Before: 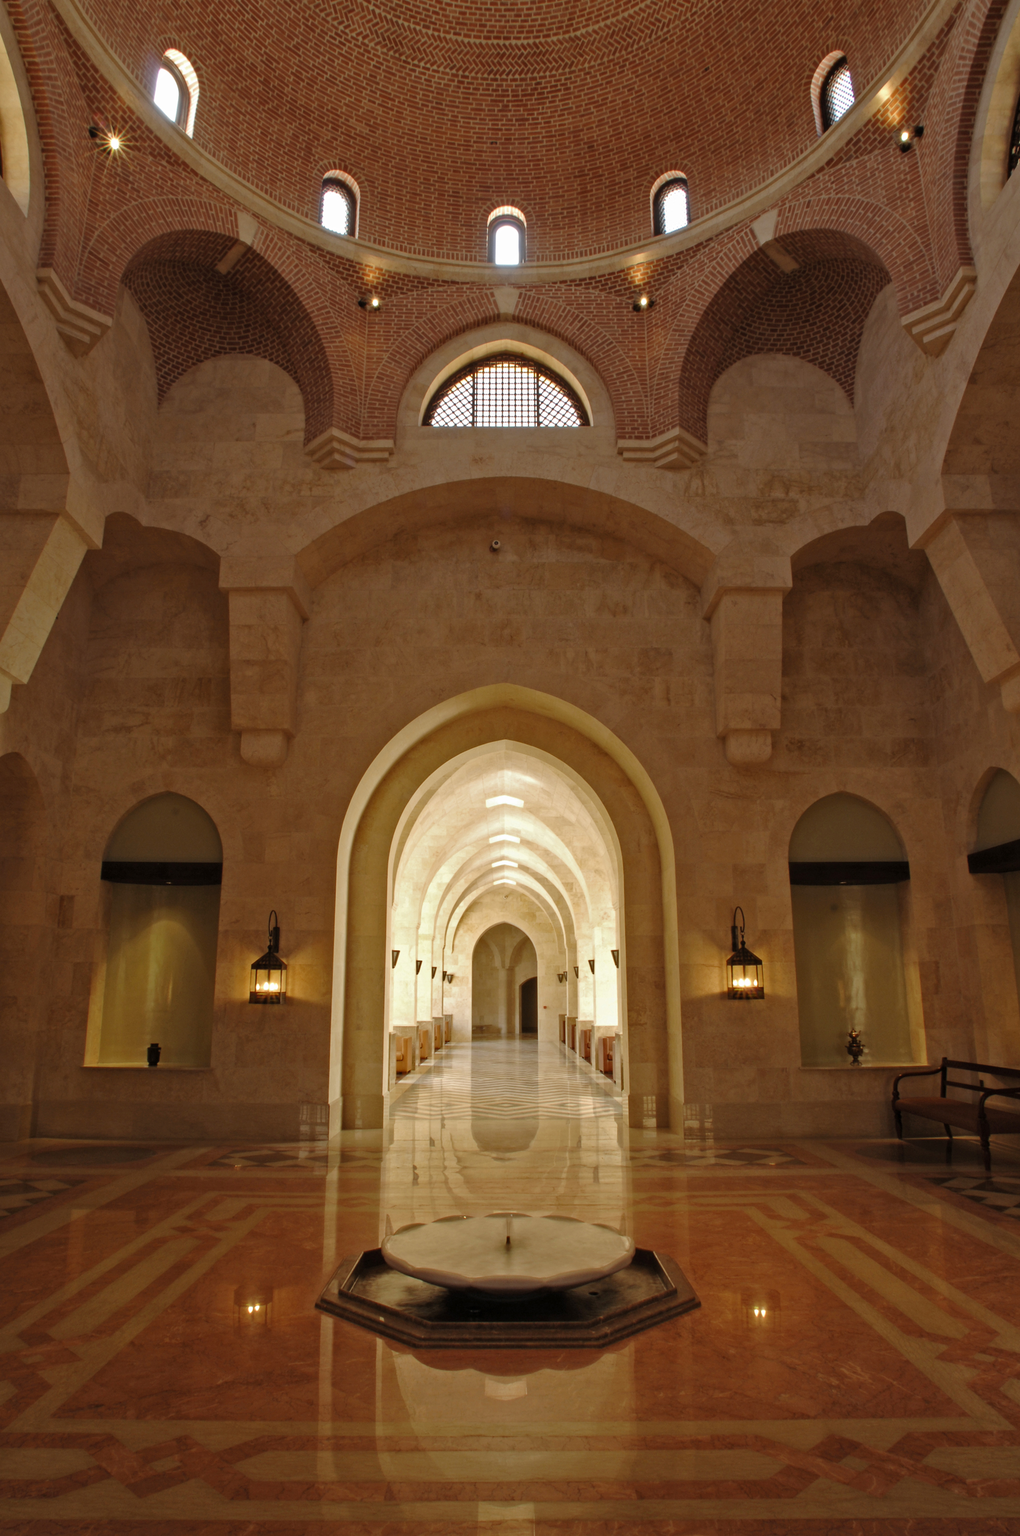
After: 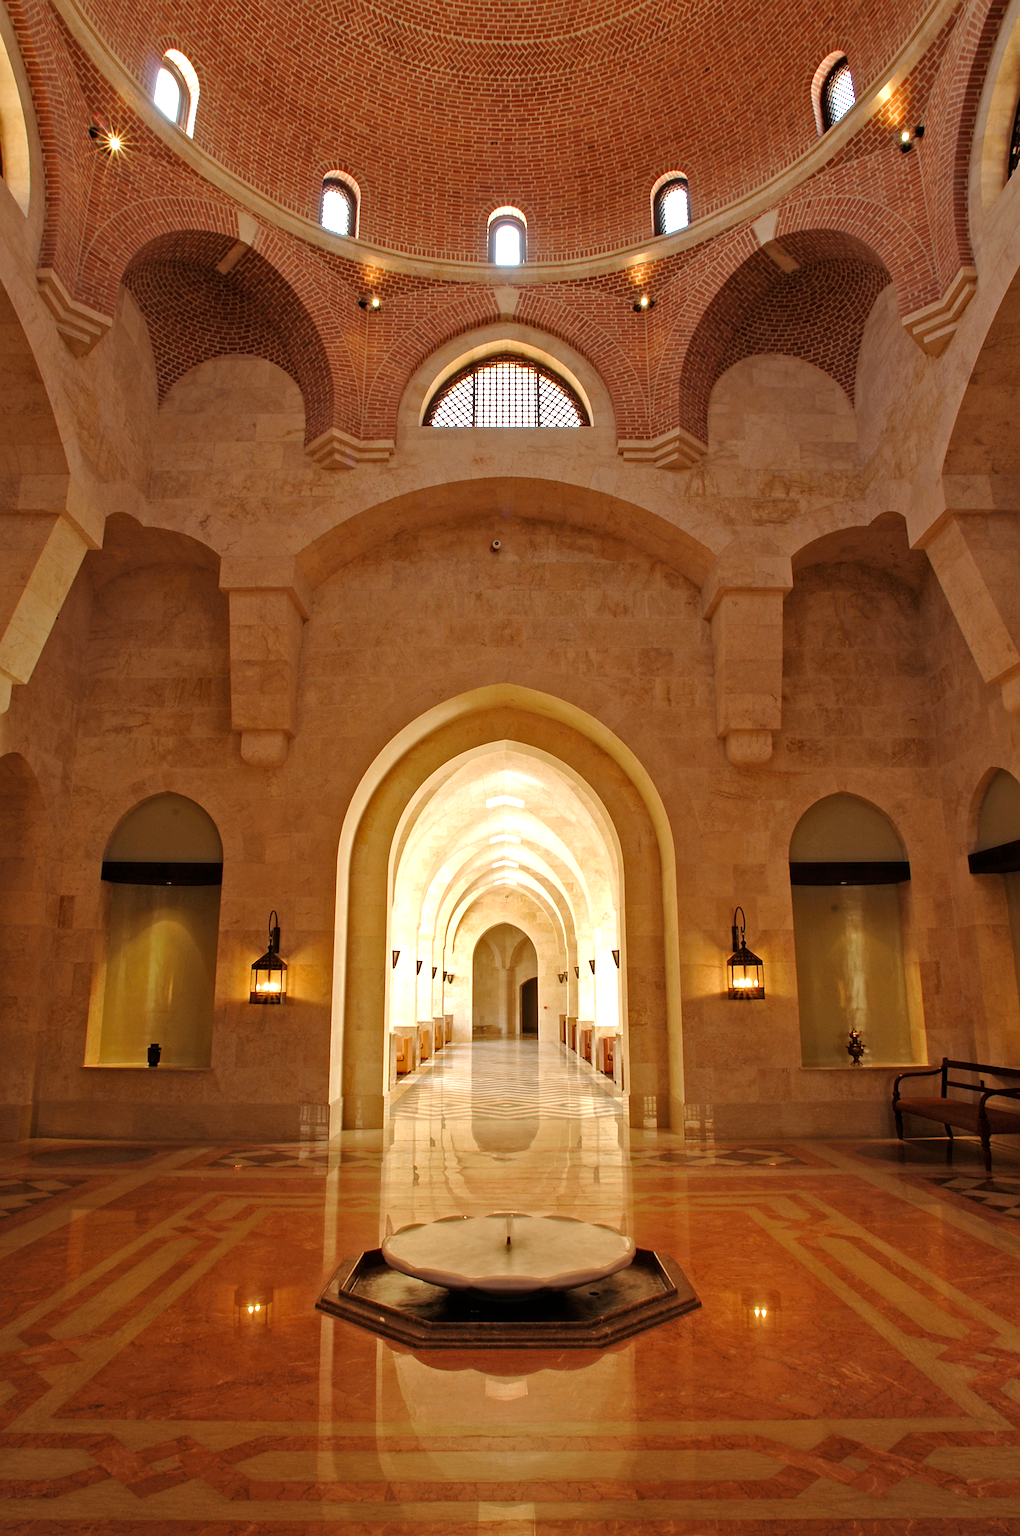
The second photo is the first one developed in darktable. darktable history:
sharpen: on, module defaults
exposure: exposure 0.57 EV, compensate exposure bias true, compensate highlight preservation false
